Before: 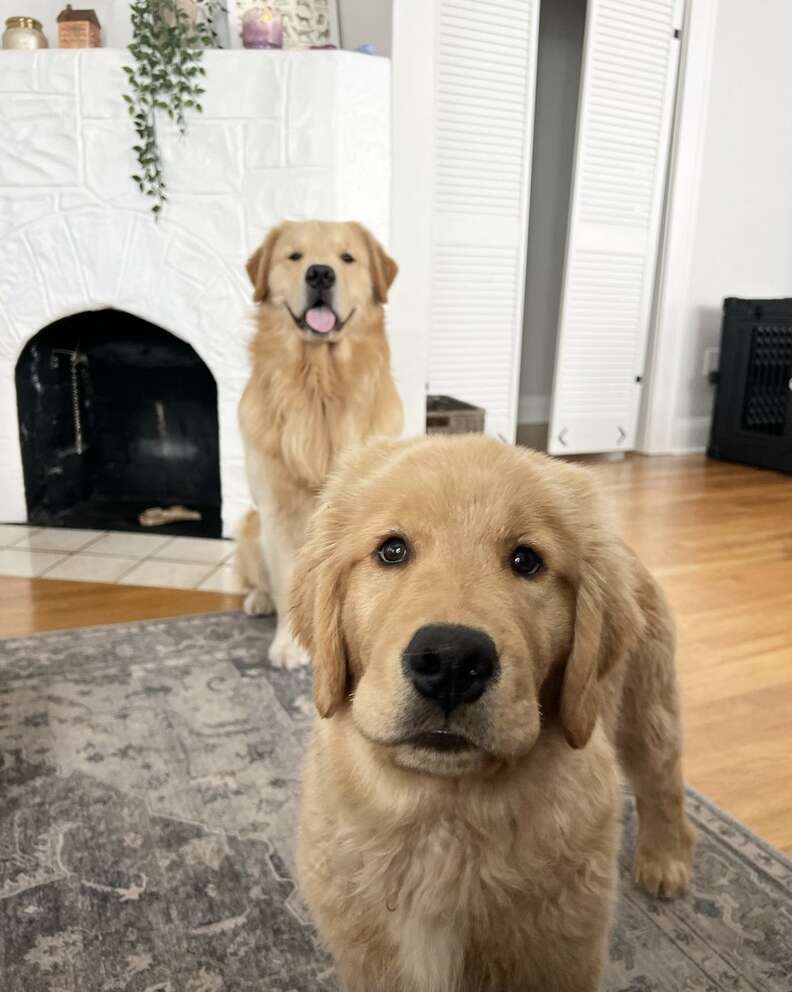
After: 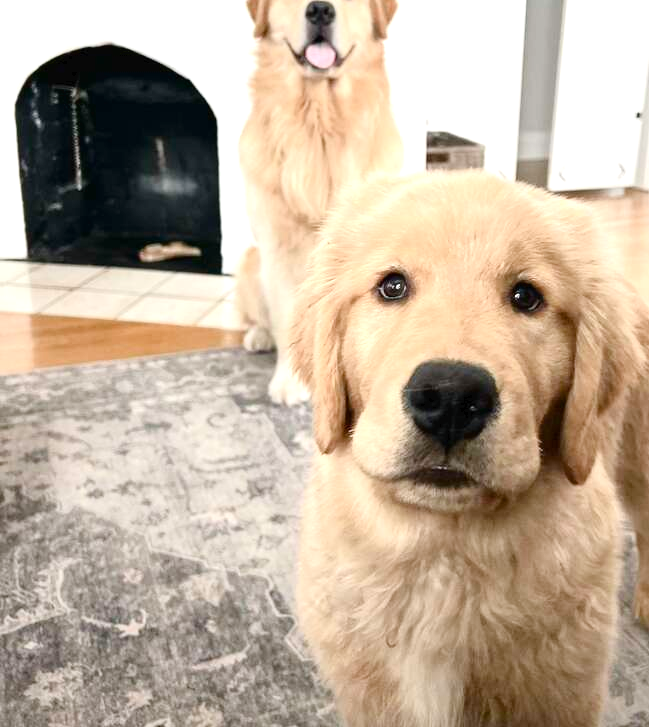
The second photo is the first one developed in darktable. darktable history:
crop: top 26.693%, right 17.996%
color balance rgb: shadows lift › chroma 1.031%, shadows lift › hue 217.74°, perceptual saturation grading › global saturation -10.476%, perceptual saturation grading › highlights -27.156%, perceptual saturation grading › shadows 20.661%, global vibrance 20%
exposure: exposure 0.763 EV, compensate exposure bias true, compensate highlight preservation false
tone curve: curves: ch0 [(0, 0) (0.003, 0.019) (0.011, 0.019) (0.025, 0.026) (0.044, 0.043) (0.069, 0.066) (0.1, 0.095) (0.136, 0.133) (0.177, 0.181) (0.224, 0.233) (0.277, 0.302) (0.335, 0.375) (0.399, 0.452) (0.468, 0.532) (0.543, 0.609) (0.623, 0.695) (0.709, 0.775) (0.801, 0.865) (0.898, 0.932) (1, 1)], color space Lab, independent channels, preserve colors none
